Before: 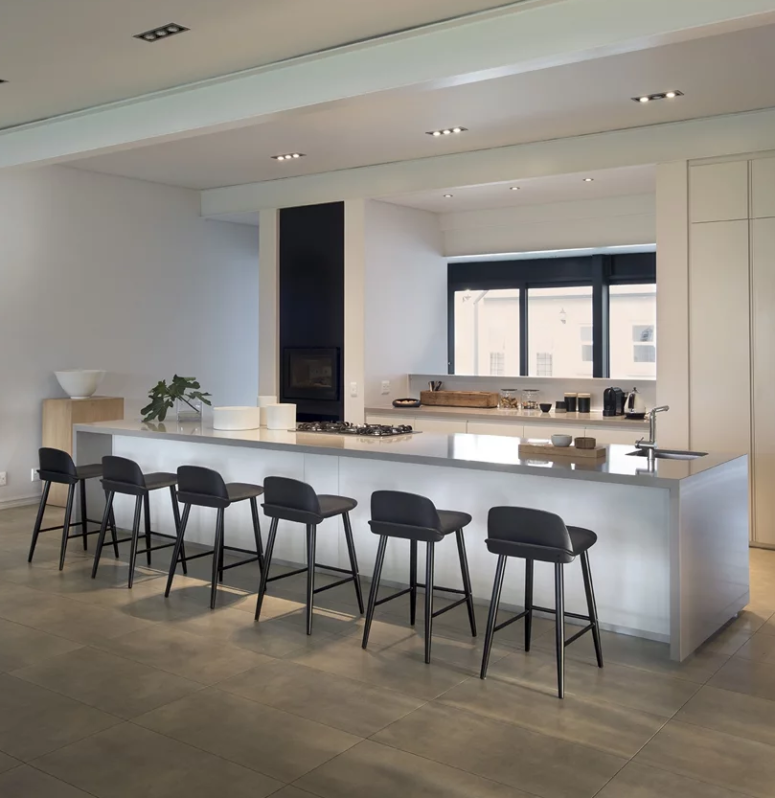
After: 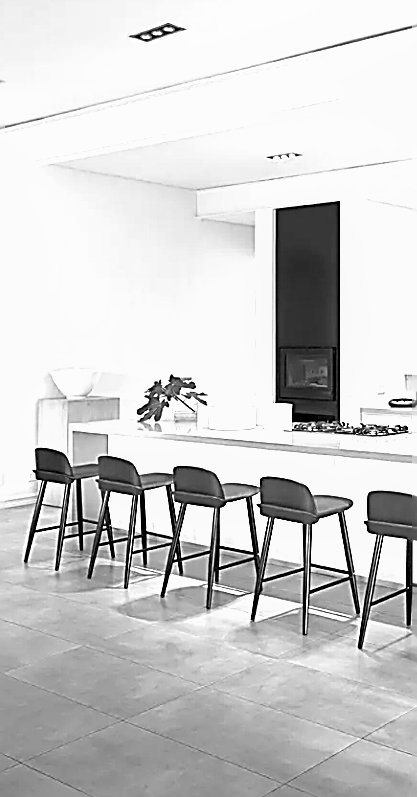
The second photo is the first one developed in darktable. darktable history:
crop: left 0.587%, right 45.588%, bottom 0.086%
sharpen: amount 2
monochrome: a -6.99, b 35.61, size 1.4
color balance rgb: perceptual saturation grading › global saturation 100%
levels: mode automatic, black 0.023%, white 99.97%, levels [0.062, 0.494, 0.925]
exposure: black level correction 0, exposure 1.9 EV, compensate highlight preservation false
velvia: strength 45%
